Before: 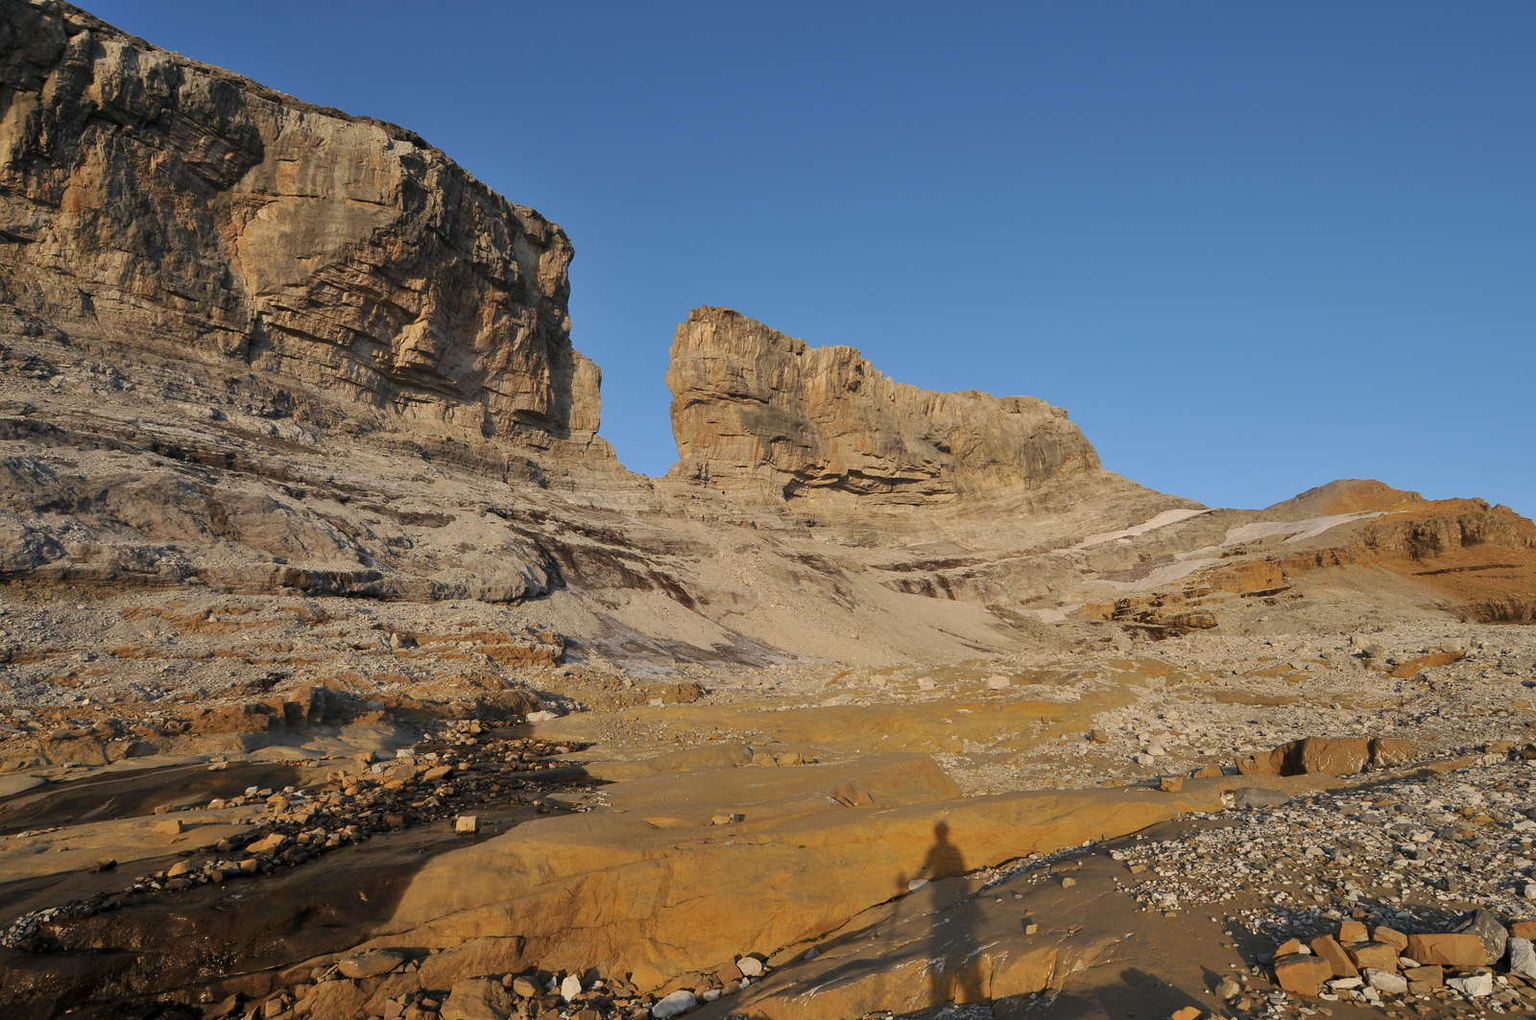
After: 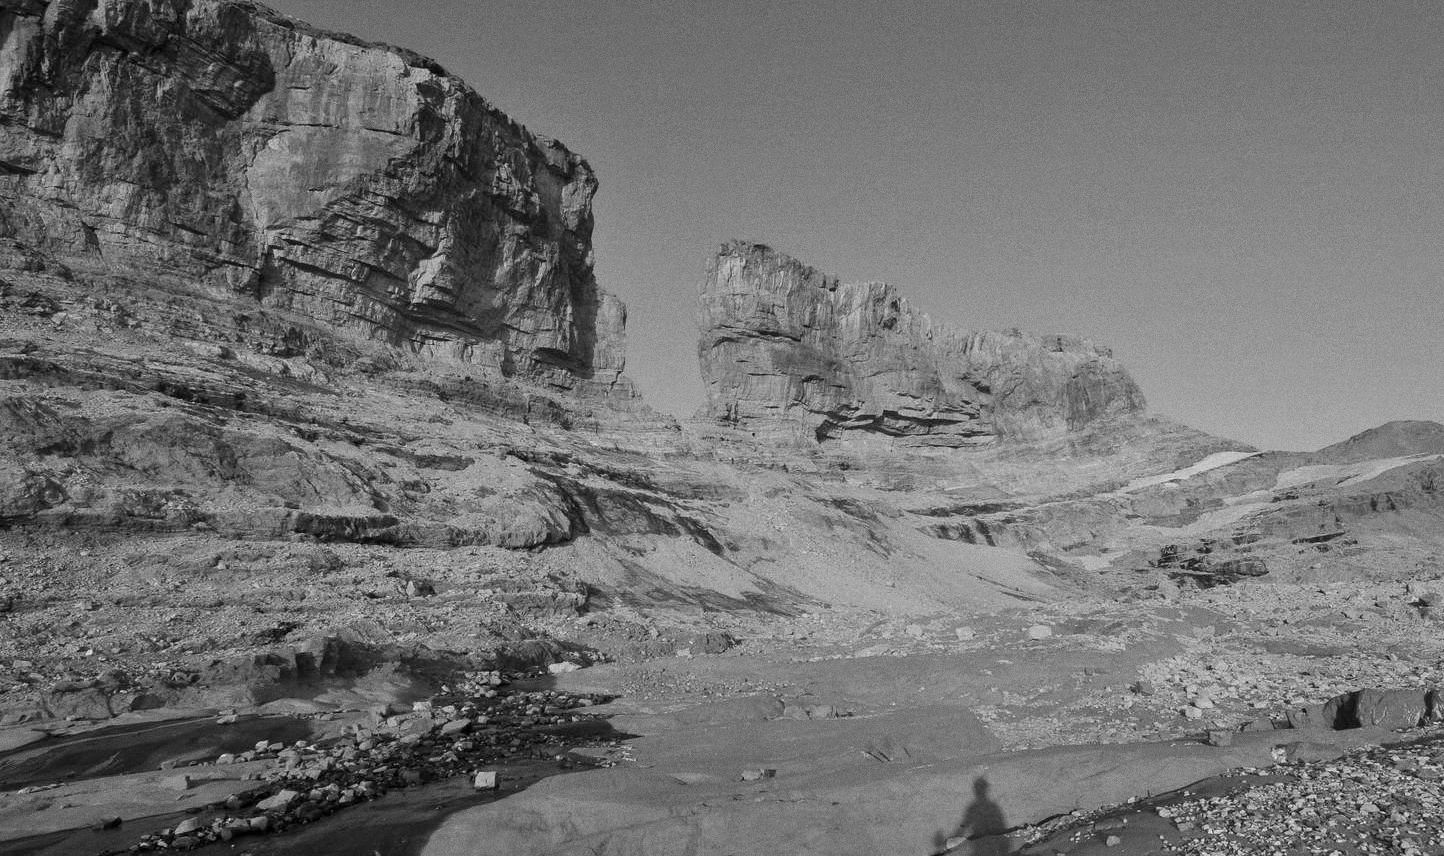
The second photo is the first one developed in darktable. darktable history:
white balance: red 0.948, green 1.02, blue 1.176
crop: top 7.49%, right 9.717%, bottom 11.943%
grain: strength 26%
monochrome: on, module defaults
